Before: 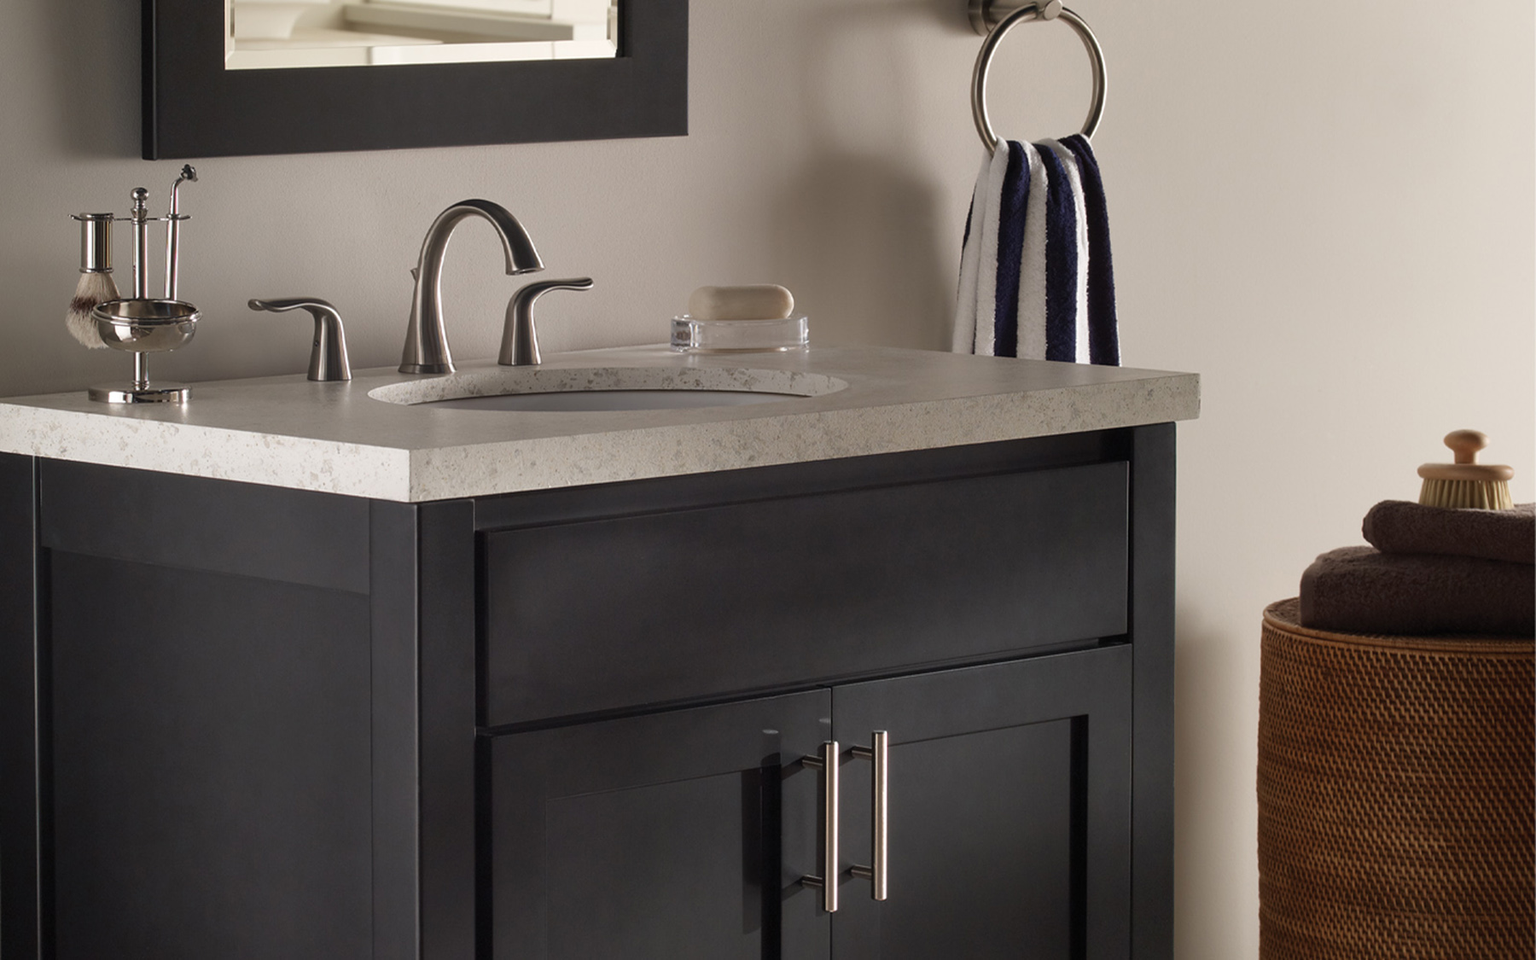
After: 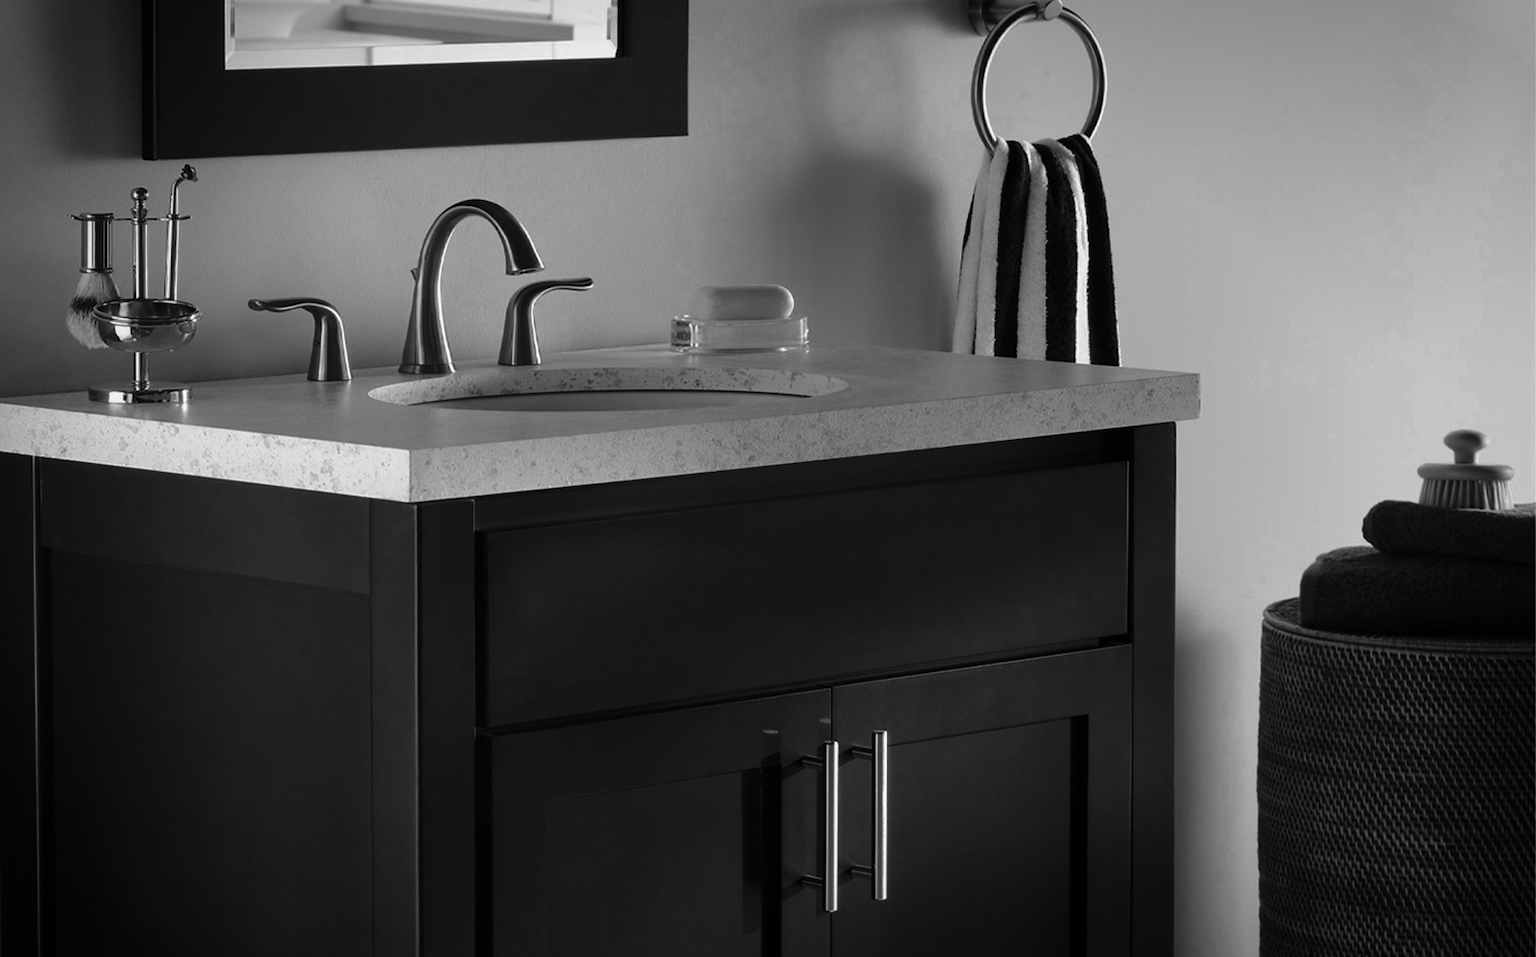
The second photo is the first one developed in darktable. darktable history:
color zones: curves: ch0 [(0.004, 0.306) (0.107, 0.448) (0.252, 0.656) (0.41, 0.398) (0.595, 0.515) (0.768, 0.628)]; ch1 [(0.07, 0.323) (0.151, 0.452) (0.252, 0.608) (0.346, 0.221) (0.463, 0.189) (0.61, 0.368) (0.735, 0.395) (0.921, 0.412)]; ch2 [(0, 0.476) (0.132, 0.512) (0.243, 0.512) (0.397, 0.48) (0.522, 0.376) (0.634, 0.536) (0.761, 0.46)]
tone curve: curves: ch0 [(0, 0) (0.224, 0.12) (0.375, 0.296) (0.528, 0.472) (0.681, 0.634) (0.8, 0.766) (0.873, 0.877) (1, 1)], preserve colors basic power
crop: top 0.05%, bottom 0.098%
monochrome: a 32, b 64, size 2.3, highlights 1
exposure: black level correction 0.002, exposure -0.1 EV, compensate highlight preservation false
vignetting: automatic ratio true
